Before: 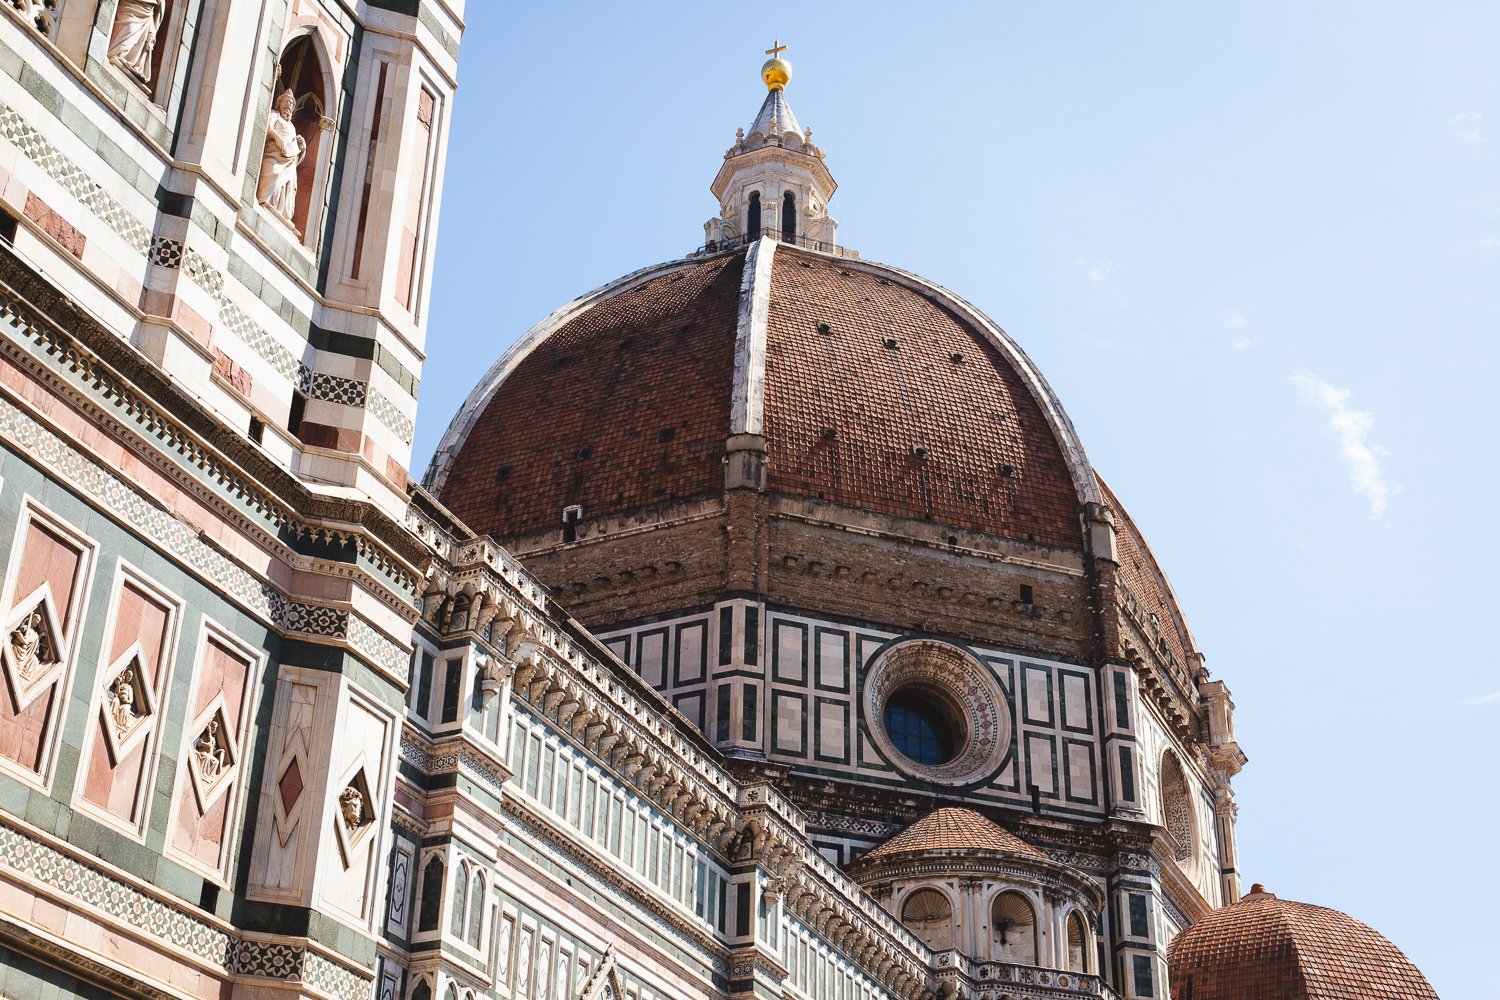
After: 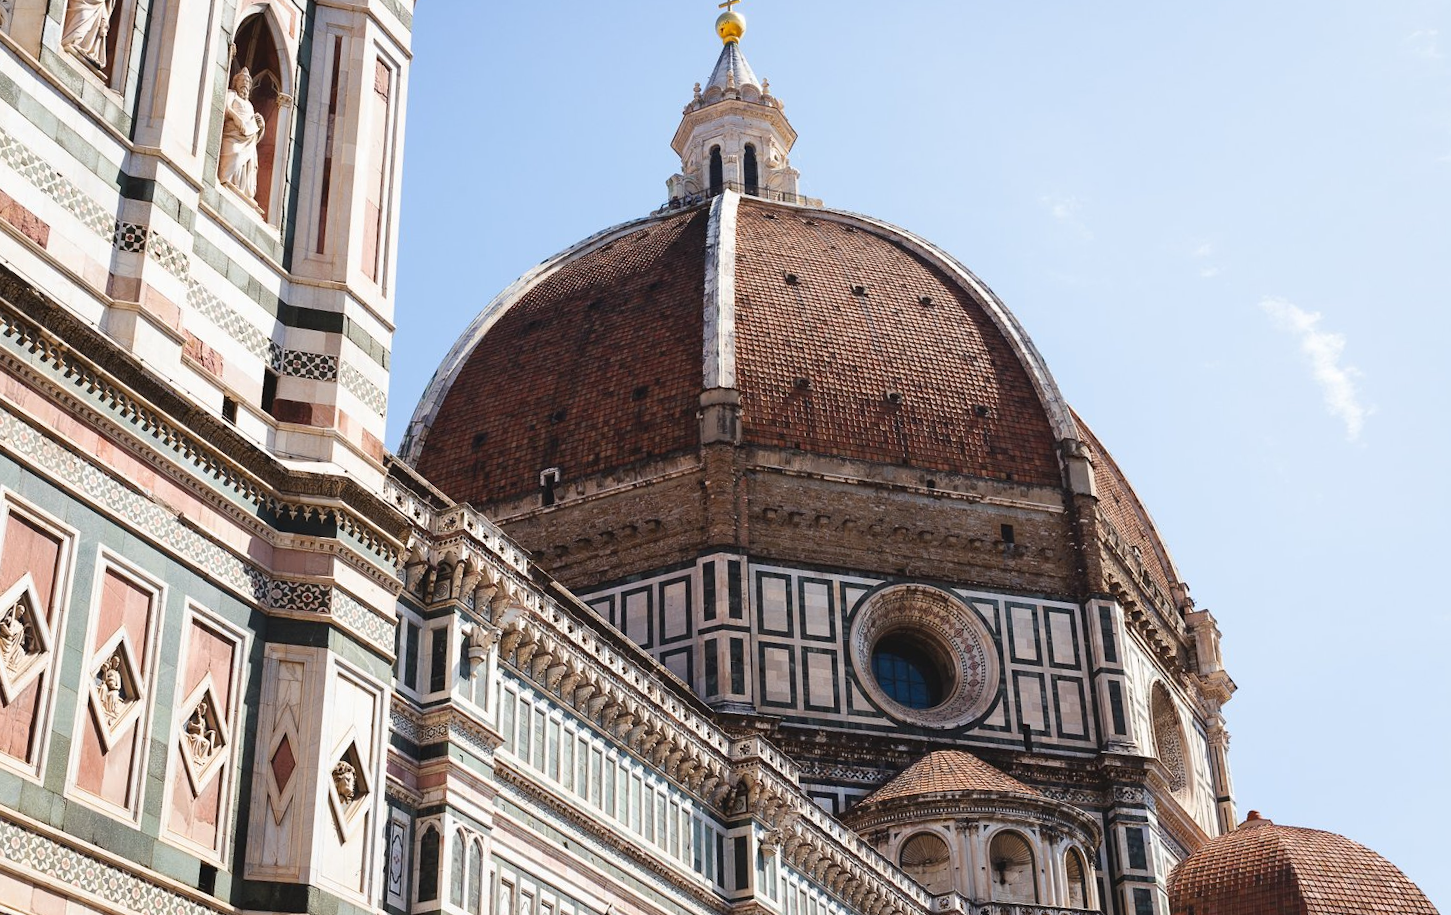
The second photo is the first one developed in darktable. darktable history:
crop: top 1.049%, right 0.001%
rotate and perspective: rotation -3°, crop left 0.031, crop right 0.968, crop top 0.07, crop bottom 0.93
